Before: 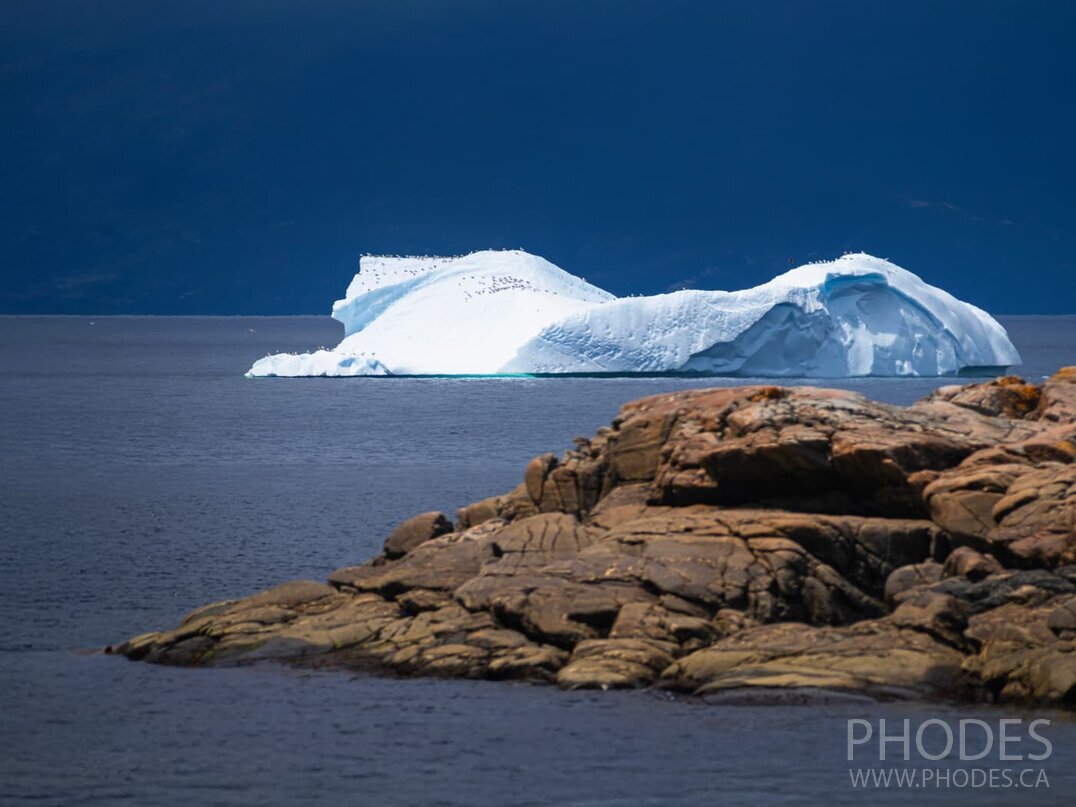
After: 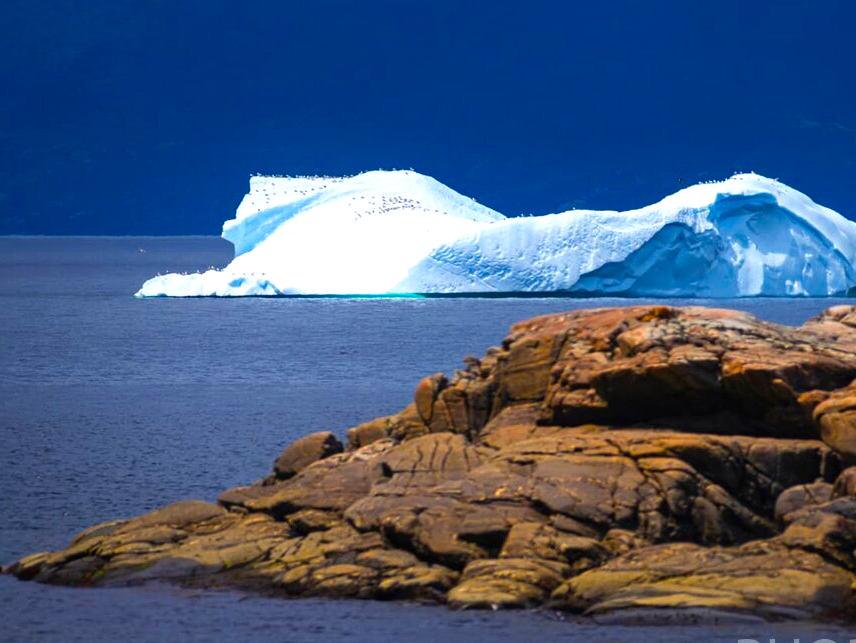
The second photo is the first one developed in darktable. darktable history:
crop and rotate: left 10.289%, top 10.026%, right 10.088%, bottom 10.251%
shadows and highlights: shadows 20.38, highlights -20.26, soften with gaussian
color balance rgb: shadows lift › chroma 3.049%, shadows lift › hue 280.8°, power › hue 75.35°, linear chroma grading › global chroma 14.534%, perceptual saturation grading › global saturation 25.923%, perceptual brilliance grading › highlights 9.358%, perceptual brilliance grading › mid-tones 5.74%, global vibrance 20%
